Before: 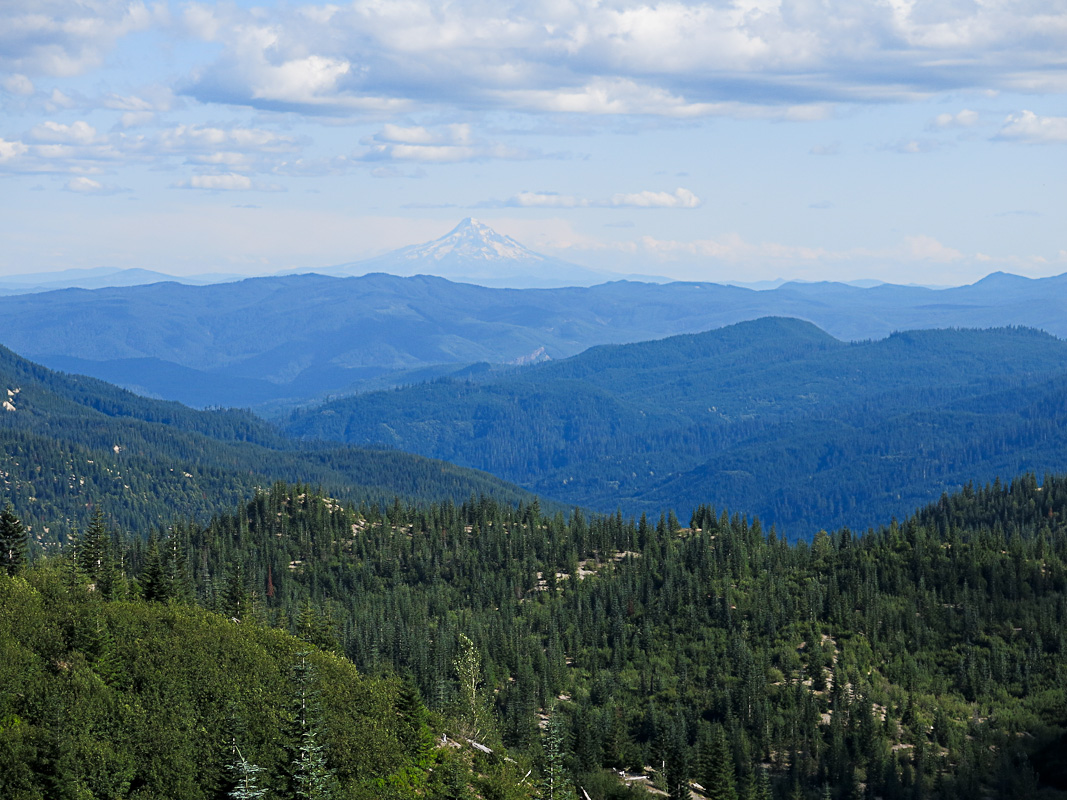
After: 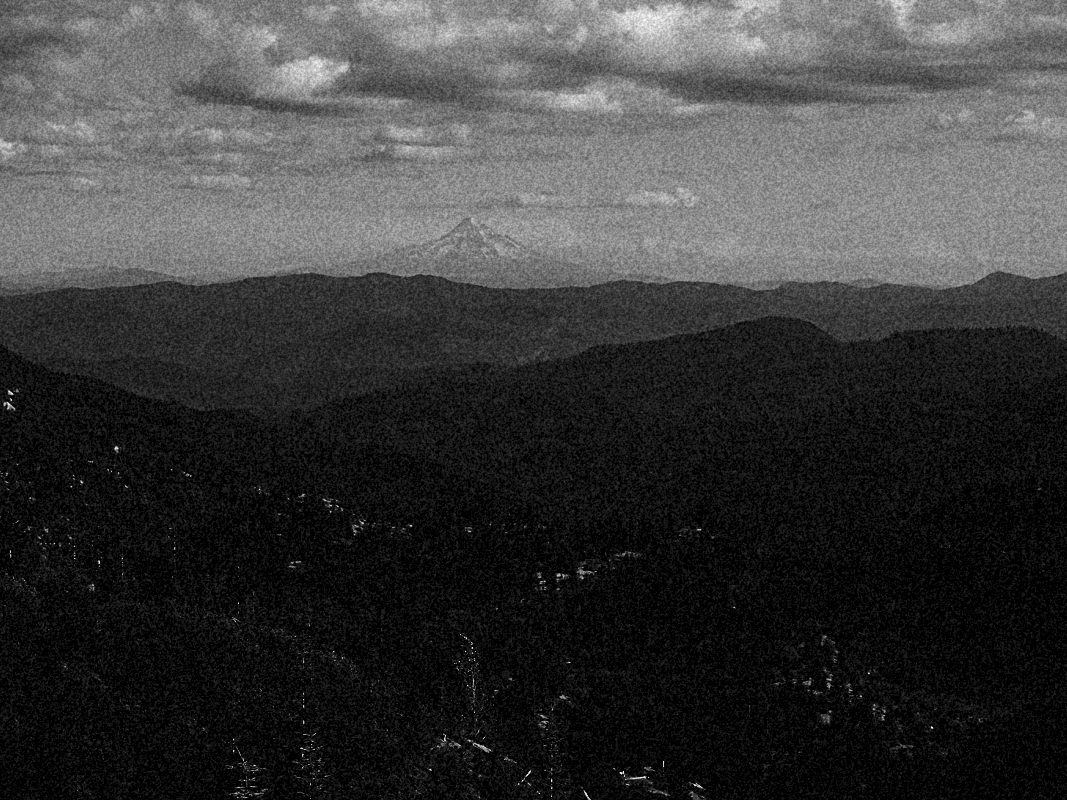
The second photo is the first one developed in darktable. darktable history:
grain: coarseness 46.9 ISO, strength 50.21%, mid-tones bias 0%
contrast brightness saturation: contrast 0.02, brightness -1, saturation -1
